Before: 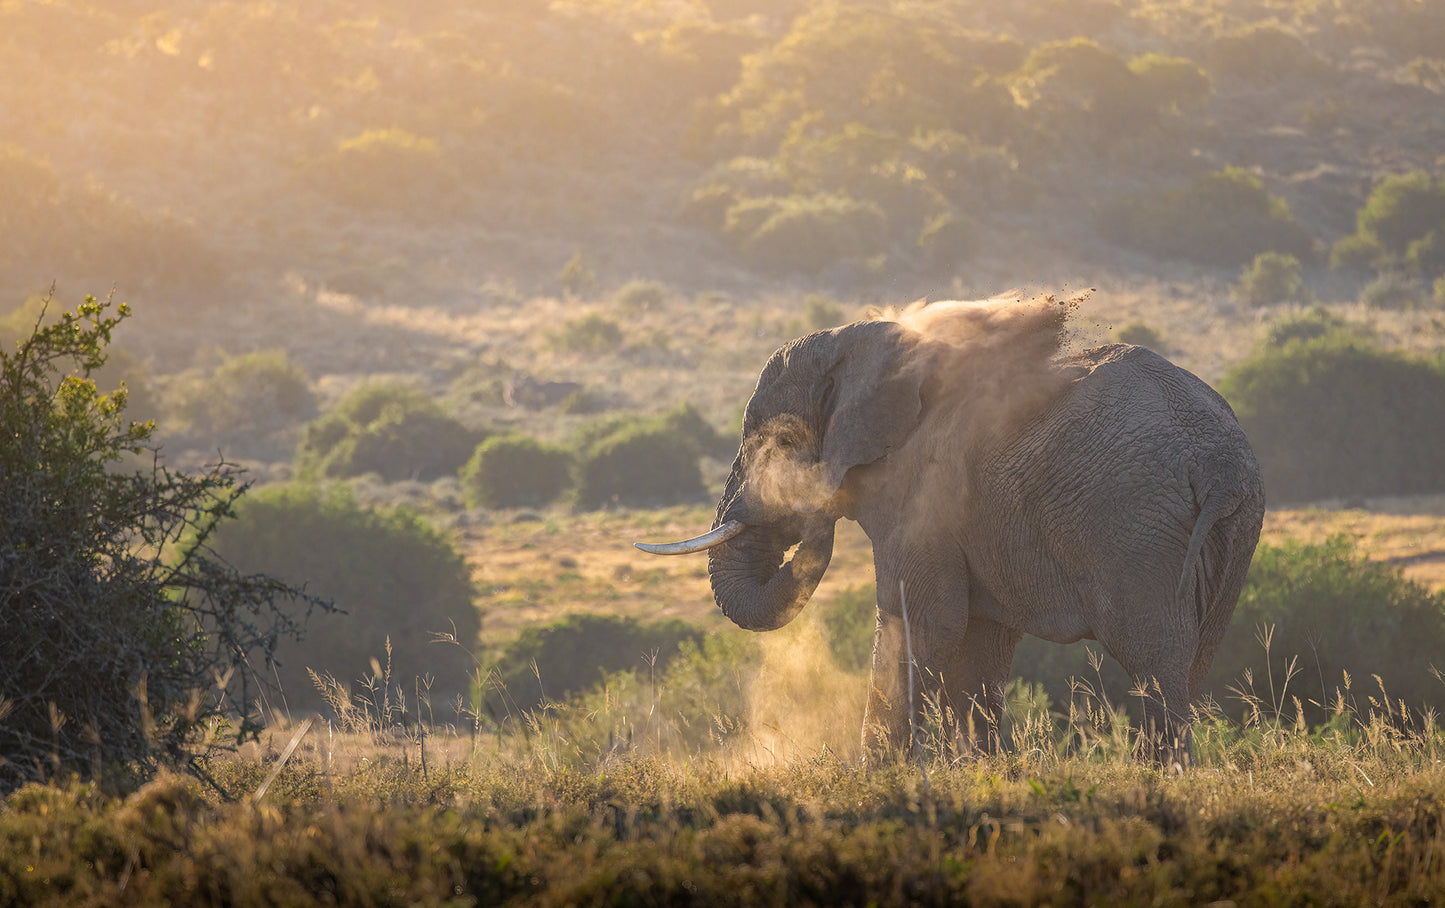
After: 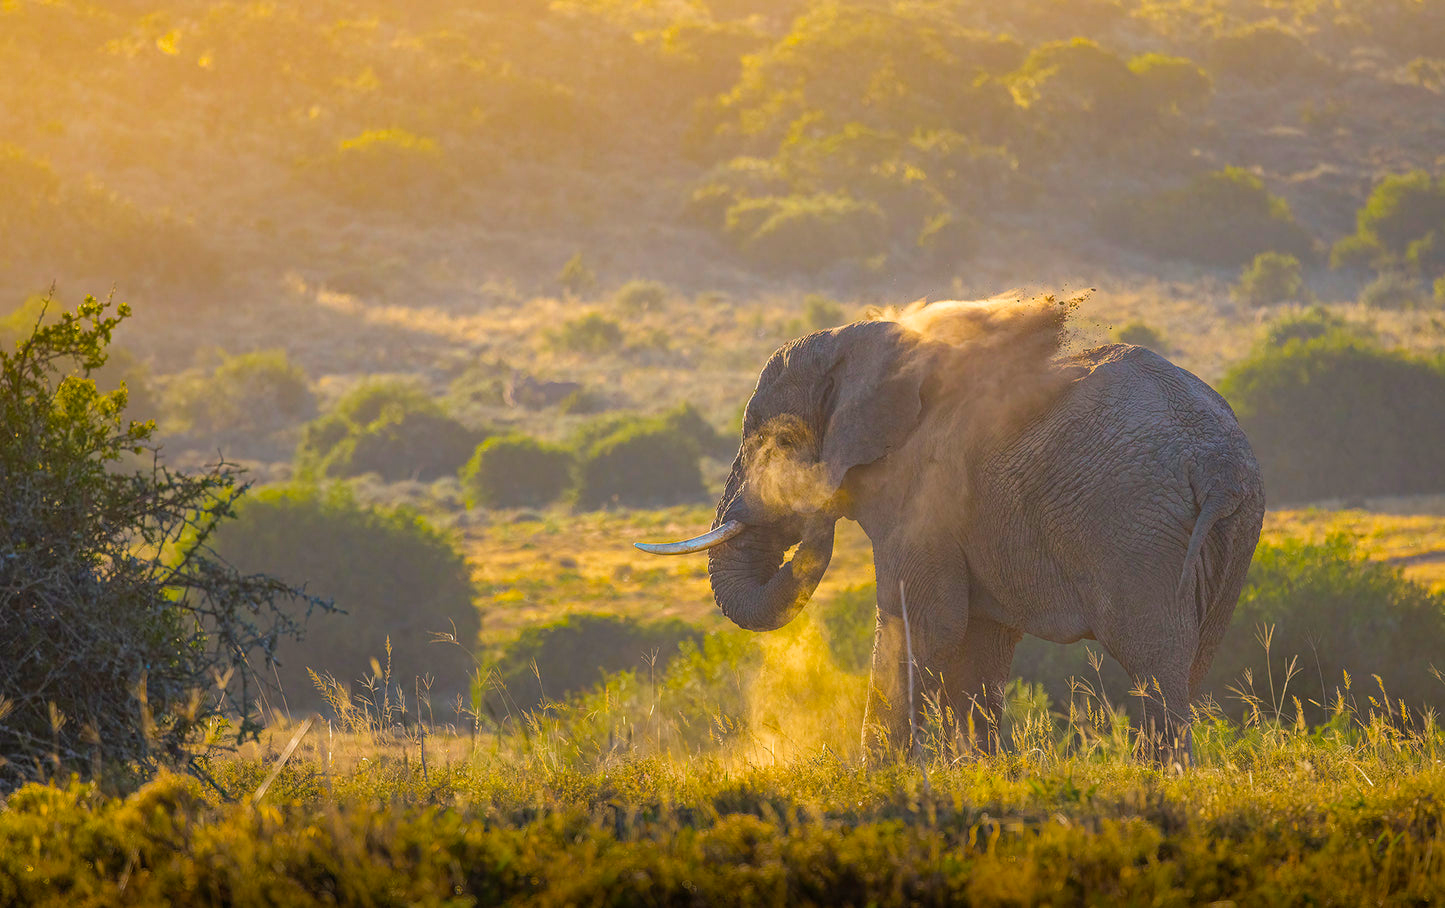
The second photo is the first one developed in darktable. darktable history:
color zones: curves: ch0 [(0.254, 0.492) (0.724, 0.62)]; ch1 [(0.25, 0.528) (0.719, 0.796)]; ch2 [(0, 0.472) (0.25, 0.5) (0.73, 0.184)]
shadows and highlights: radius 135.01, soften with gaussian
color balance rgb: linear chroma grading › global chroma 24.748%, perceptual saturation grading › global saturation 25.098%
